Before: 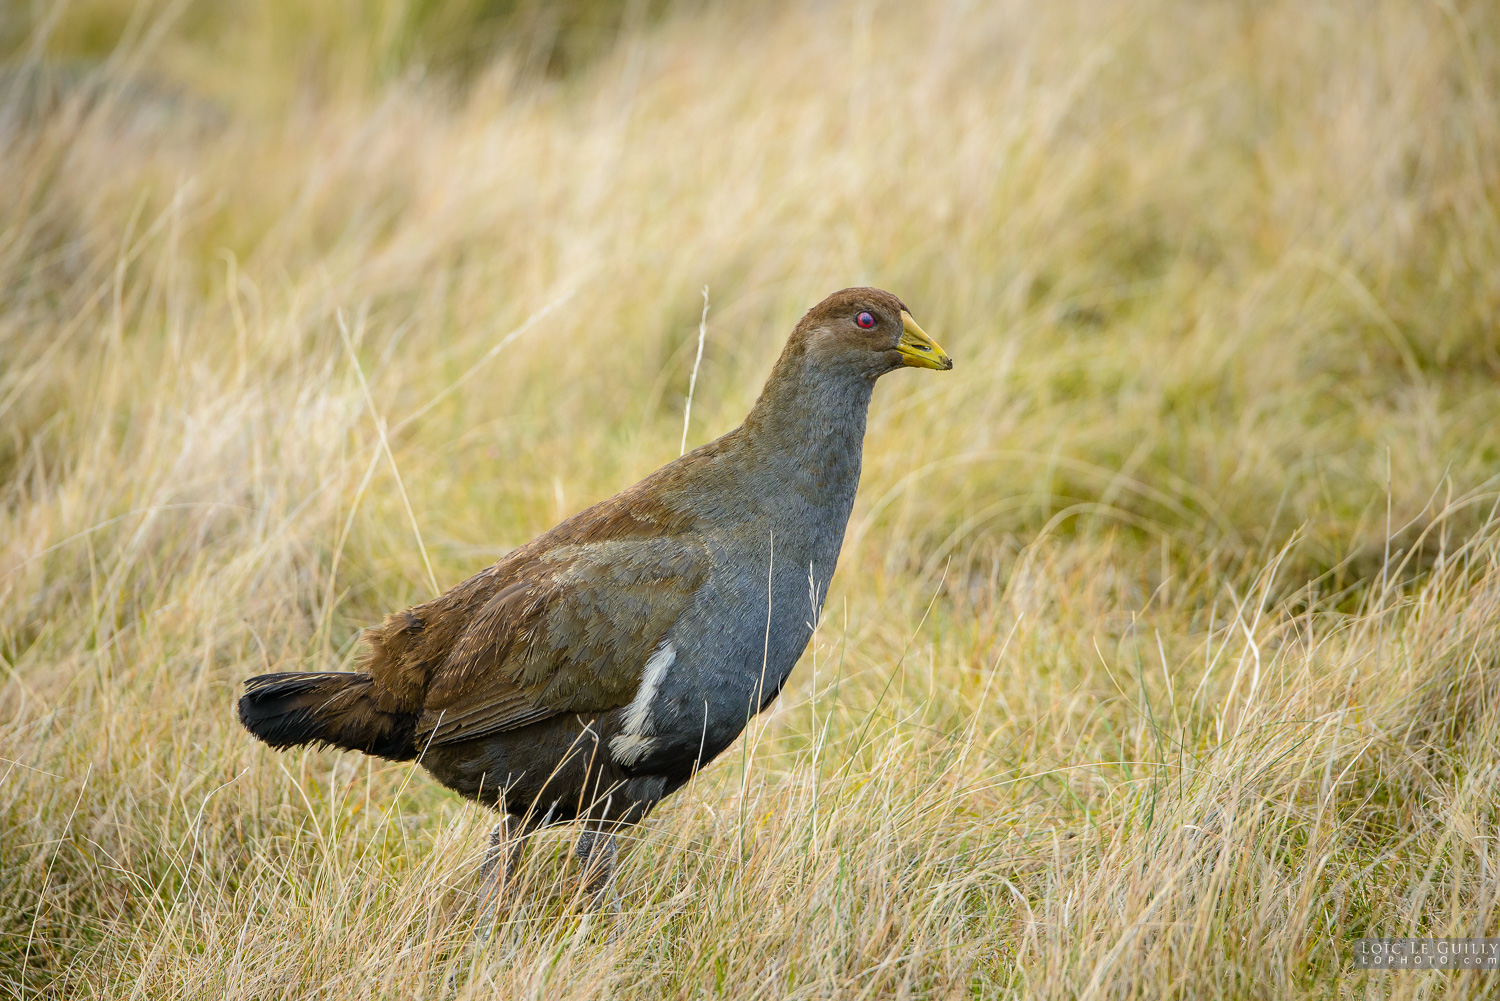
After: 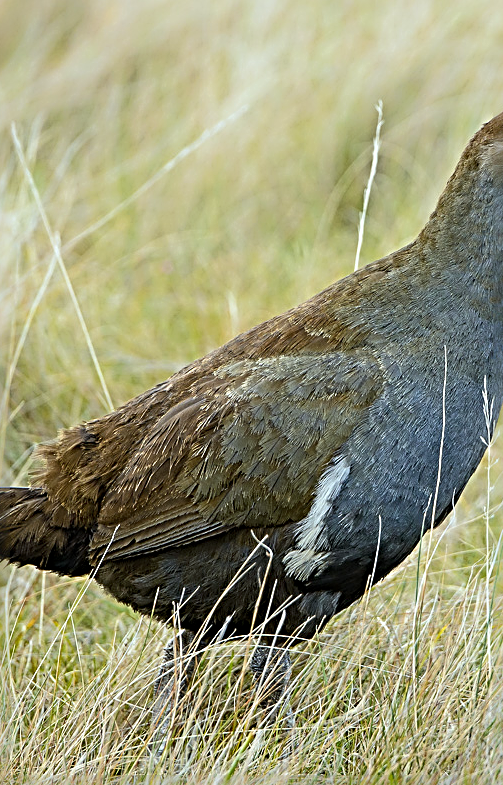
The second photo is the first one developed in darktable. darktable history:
white balance: red 0.925, blue 1.046
crop and rotate: left 21.77%, top 18.528%, right 44.676%, bottom 2.997%
sharpen: radius 3.69, amount 0.928
